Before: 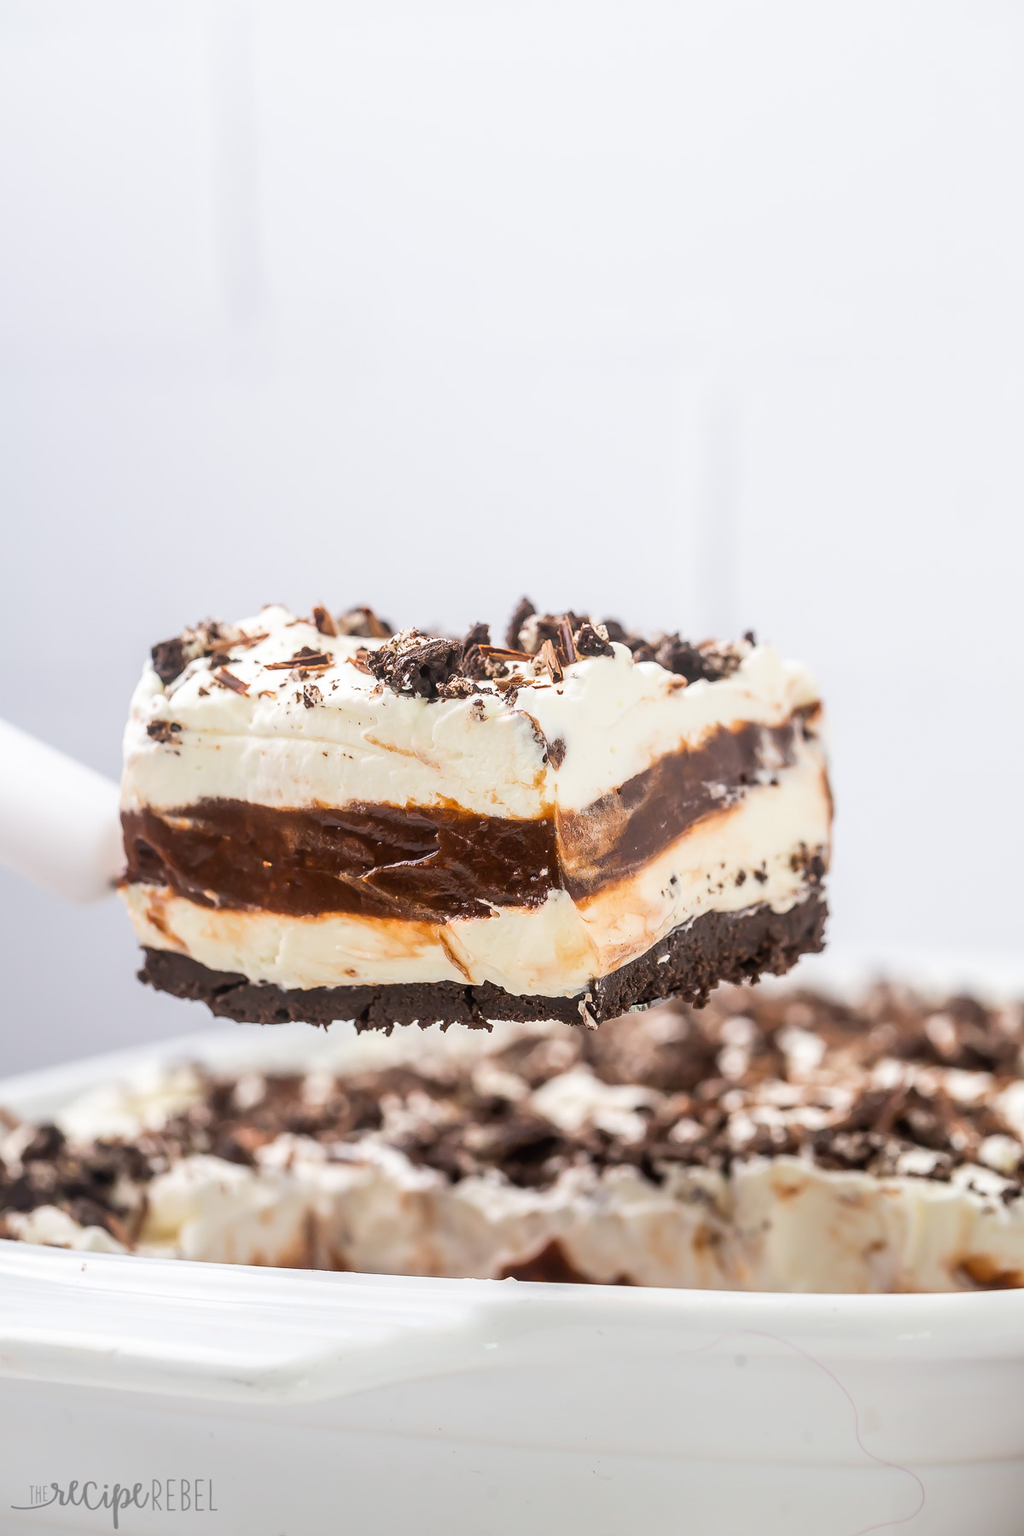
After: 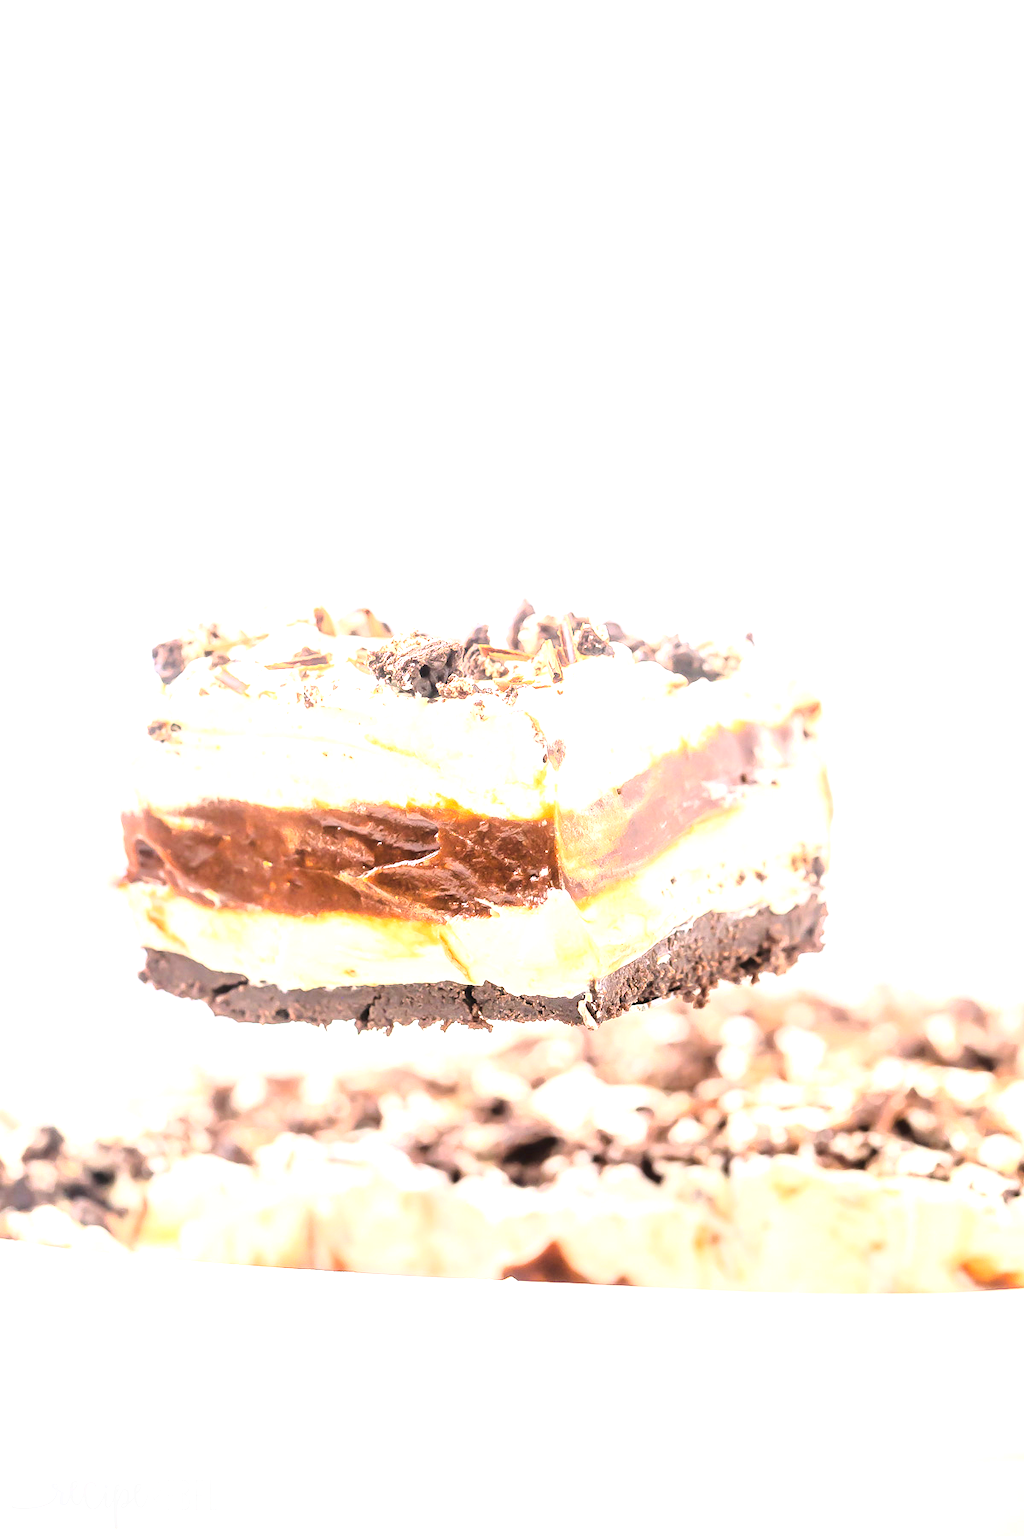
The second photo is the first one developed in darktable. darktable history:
base curve: curves: ch0 [(0, 0) (0.028, 0.03) (0.121, 0.232) (0.46, 0.748) (0.859, 0.968) (1, 1)]
exposure: black level correction 0, exposure 1.962 EV, compensate highlight preservation false
